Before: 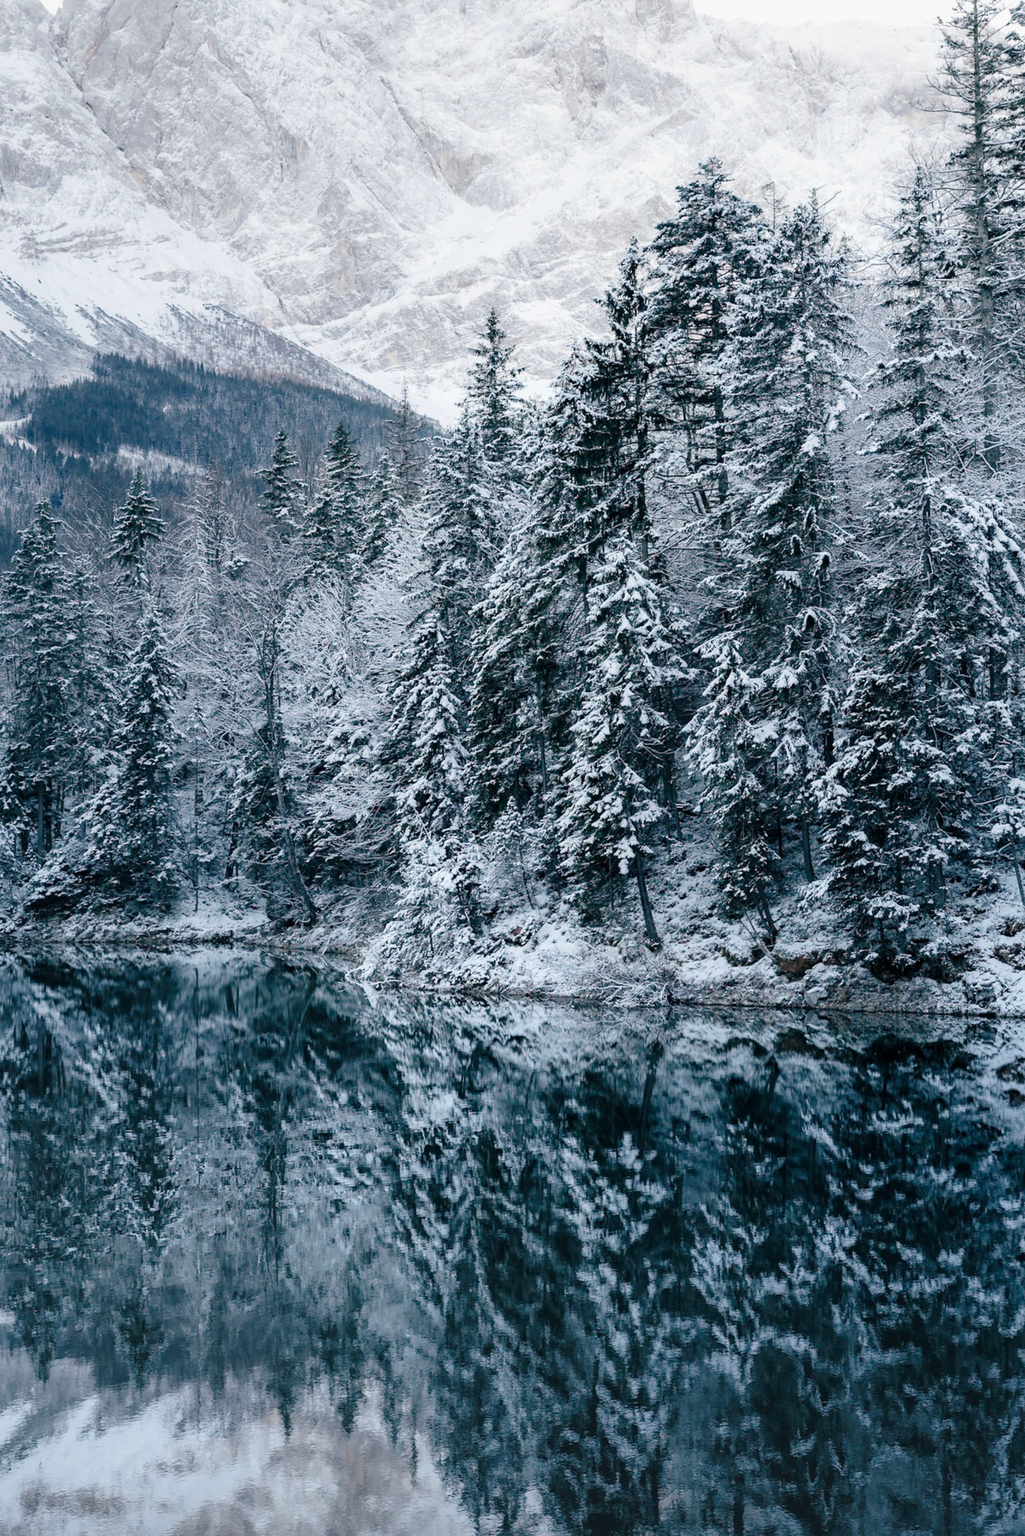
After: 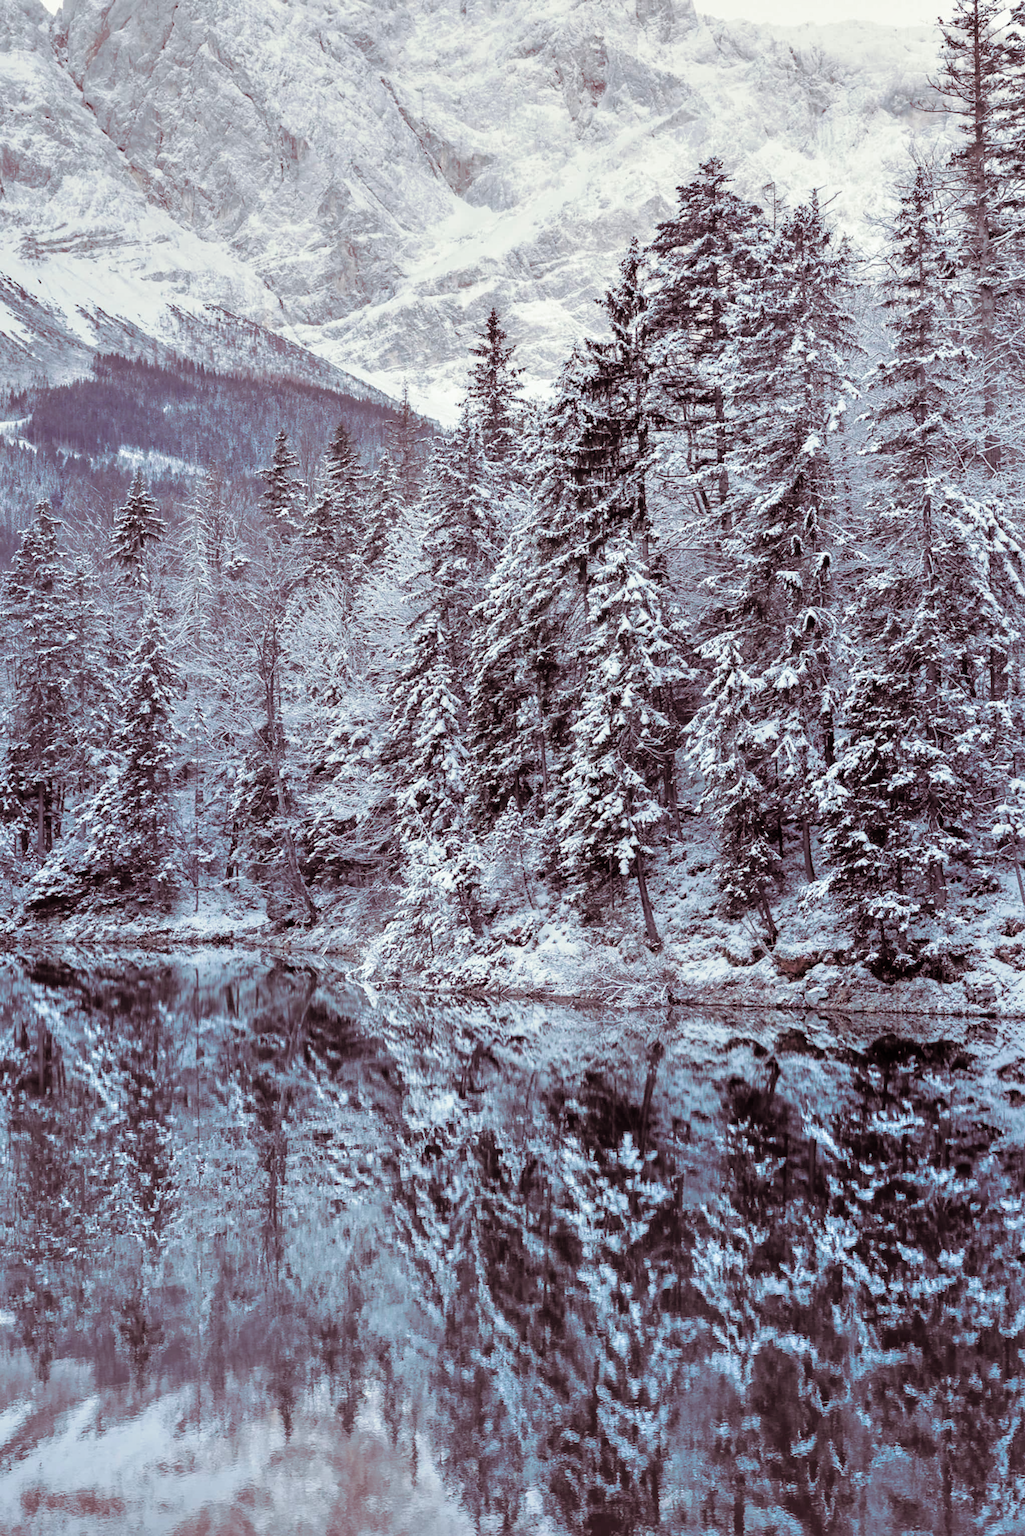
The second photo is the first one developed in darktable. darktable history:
tone equalizer: -7 EV 0.15 EV, -6 EV 0.6 EV, -5 EV 1.15 EV, -4 EV 1.33 EV, -3 EV 1.15 EV, -2 EV 0.6 EV, -1 EV 0.15 EV, mask exposure compensation -0.5 EV
split-toning: on, module defaults
shadows and highlights: low approximation 0.01, soften with gaussian
